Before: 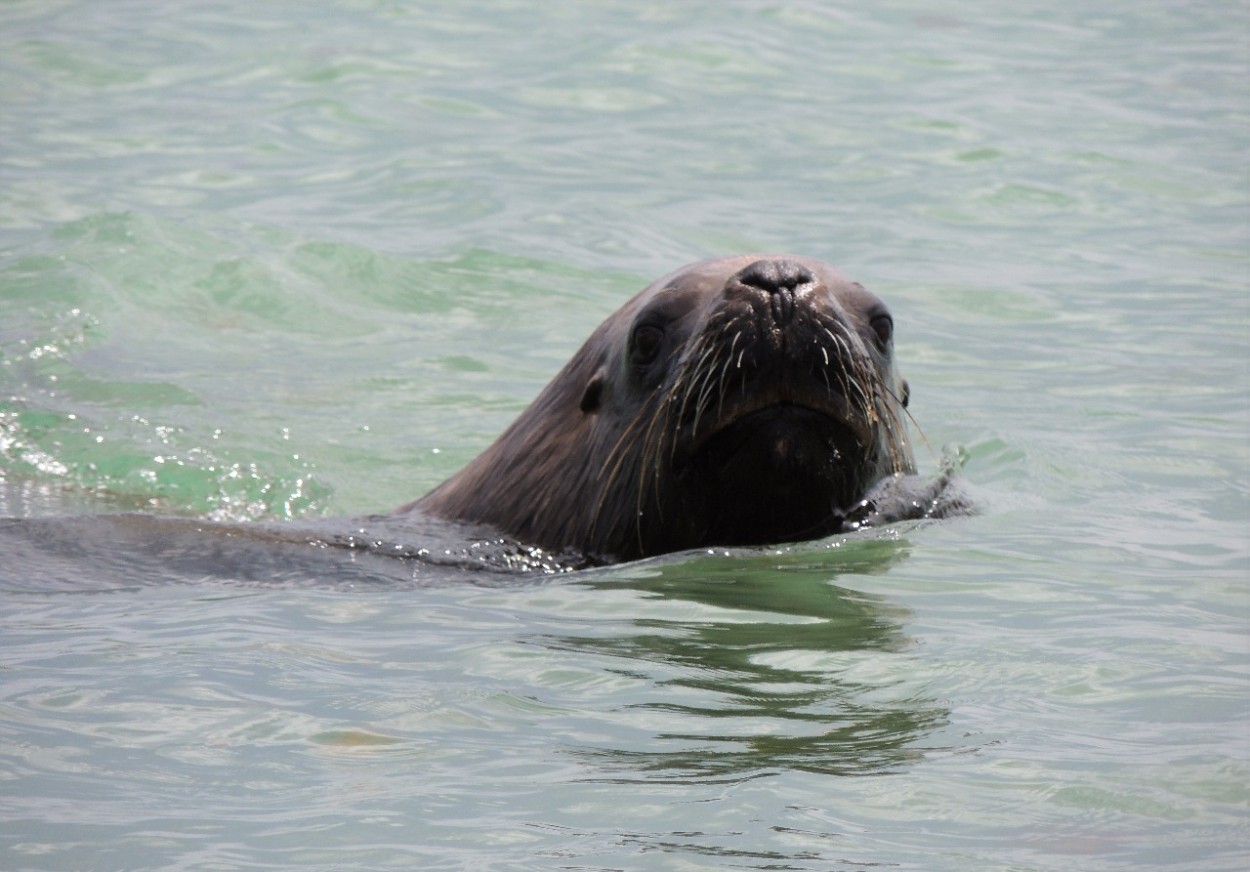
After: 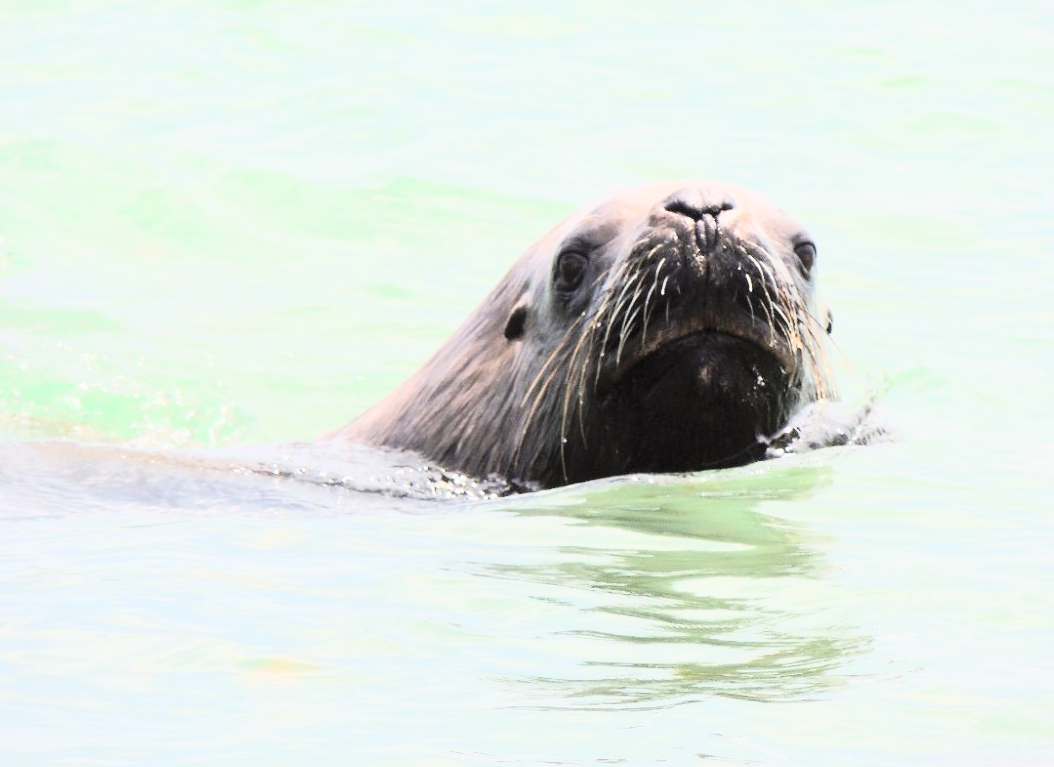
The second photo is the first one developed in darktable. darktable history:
crop: left 6.085%, top 8.405%, right 9.542%, bottom 3.631%
tone curve: curves: ch0 [(0, 0) (0.417, 0.851) (1, 1)], color space Lab, independent channels, preserve colors none
color balance rgb: highlights gain › luminance 5.96%, highlights gain › chroma 1.231%, highlights gain › hue 92.02°, perceptual saturation grading › global saturation 25.908%, perceptual saturation grading › highlights -27.878%, perceptual saturation grading › shadows 33.181%, contrast -10.08%
